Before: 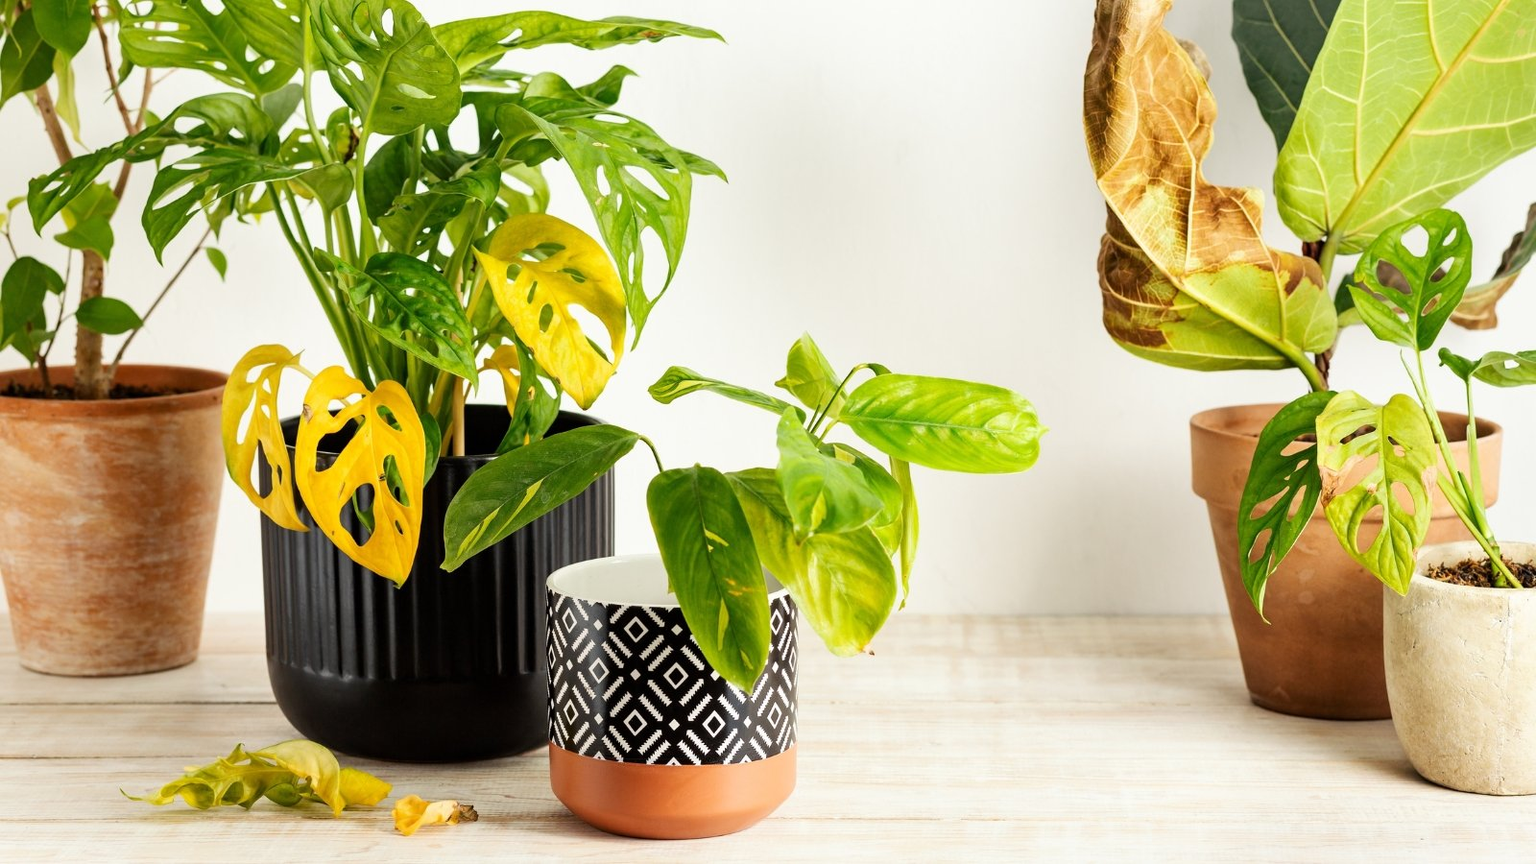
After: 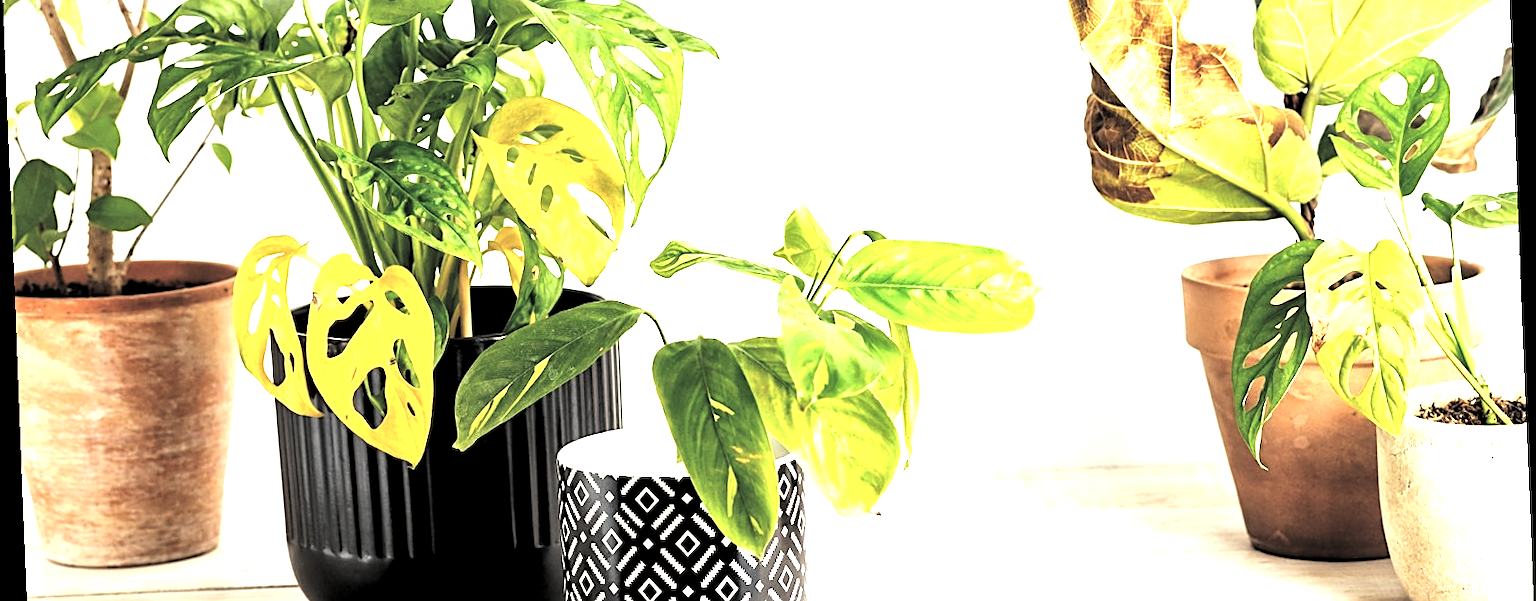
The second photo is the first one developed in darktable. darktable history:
crop: top 16.727%, bottom 16.727%
exposure: black level correction -0.041, exposure 0.064 EV, compensate highlight preservation false
local contrast: mode bilateral grid, contrast 20, coarseness 50, detail 140%, midtone range 0.2
tone equalizer: -8 EV -1.08 EV, -7 EV -1.01 EV, -6 EV -0.867 EV, -5 EV -0.578 EV, -3 EV 0.578 EV, -2 EV 0.867 EV, -1 EV 1.01 EV, +0 EV 1.08 EV, edges refinement/feathering 500, mask exposure compensation -1.57 EV, preserve details no
sharpen: on, module defaults
rgb levels: levels [[0.029, 0.461, 0.922], [0, 0.5, 1], [0, 0.5, 1]]
rotate and perspective: rotation -2.29°, automatic cropping off
shadows and highlights: shadows 12, white point adjustment 1.2, highlights -0.36, soften with gaussian
